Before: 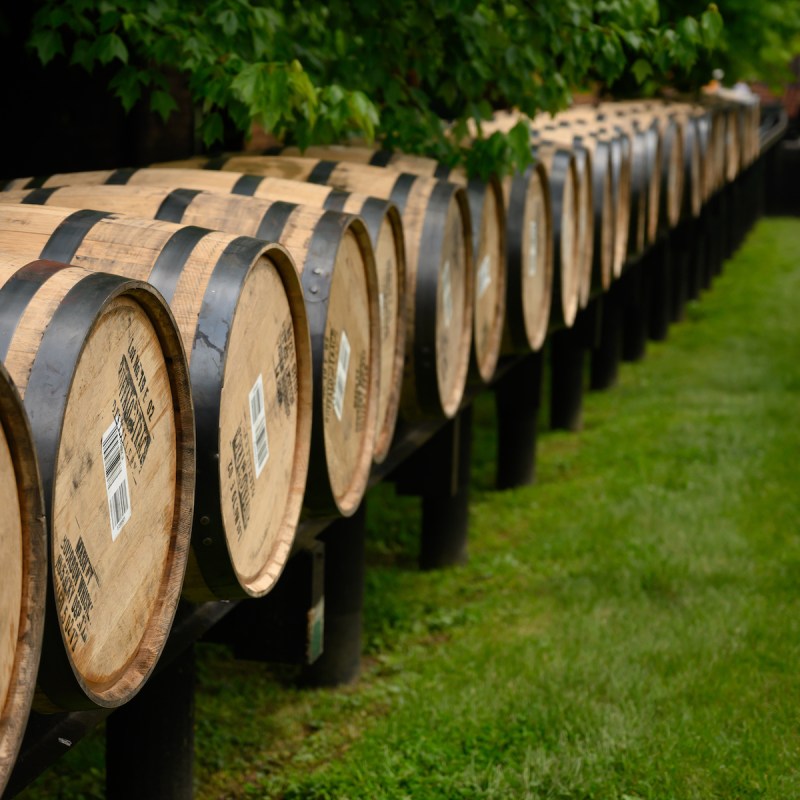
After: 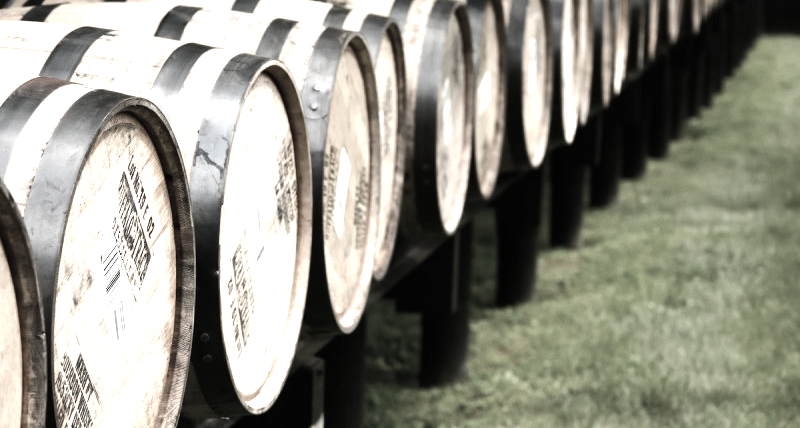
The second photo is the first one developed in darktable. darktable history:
tone equalizer: -8 EV -0.771 EV, -7 EV -0.705 EV, -6 EV -0.571 EV, -5 EV -0.376 EV, -3 EV 0.392 EV, -2 EV 0.6 EV, -1 EV 0.676 EV, +0 EV 0.774 EV, edges refinement/feathering 500, mask exposure compensation -1.57 EV, preserve details no
exposure: black level correction 0, exposure 0.928 EV, compensate highlight preservation false
crop and rotate: top 23.109%, bottom 23.329%
color correction: highlights b* 0.055, saturation 0.253
